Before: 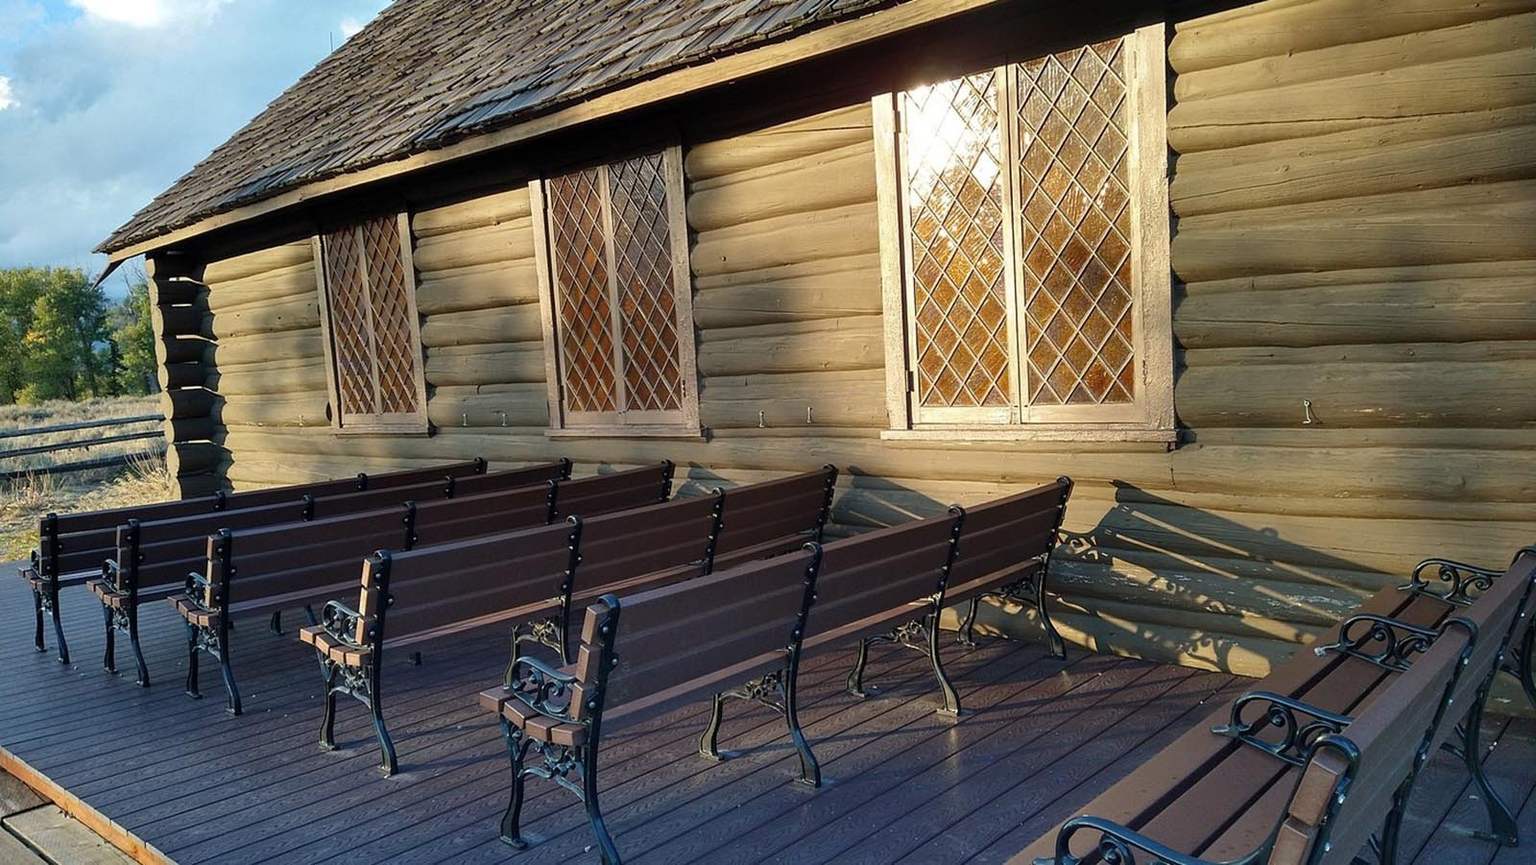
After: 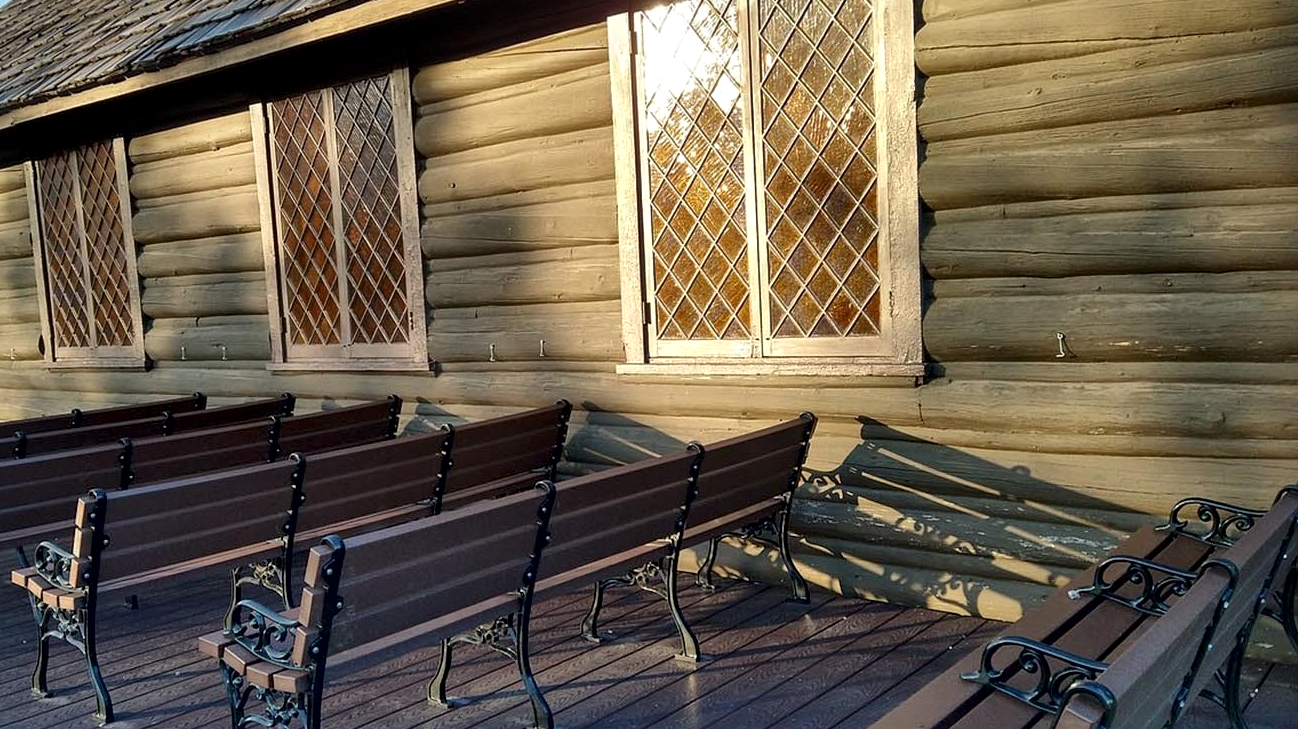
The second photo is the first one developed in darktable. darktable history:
local contrast: mode bilateral grid, contrast 20, coarseness 49, detail 171%, midtone range 0.2
color balance rgb: perceptual saturation grading › global saturation 0.46%
tone equalizer: on, module defaults
crop: left 18.843%, top 9.338%, bottom 9.727%
